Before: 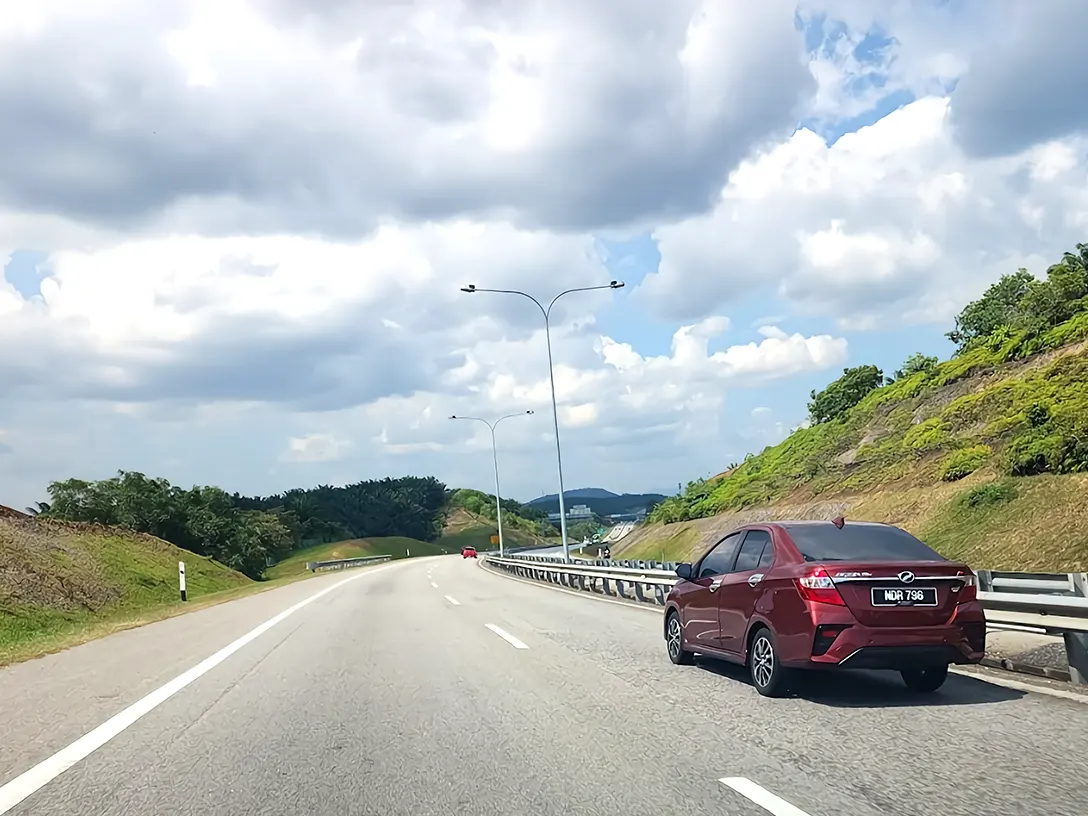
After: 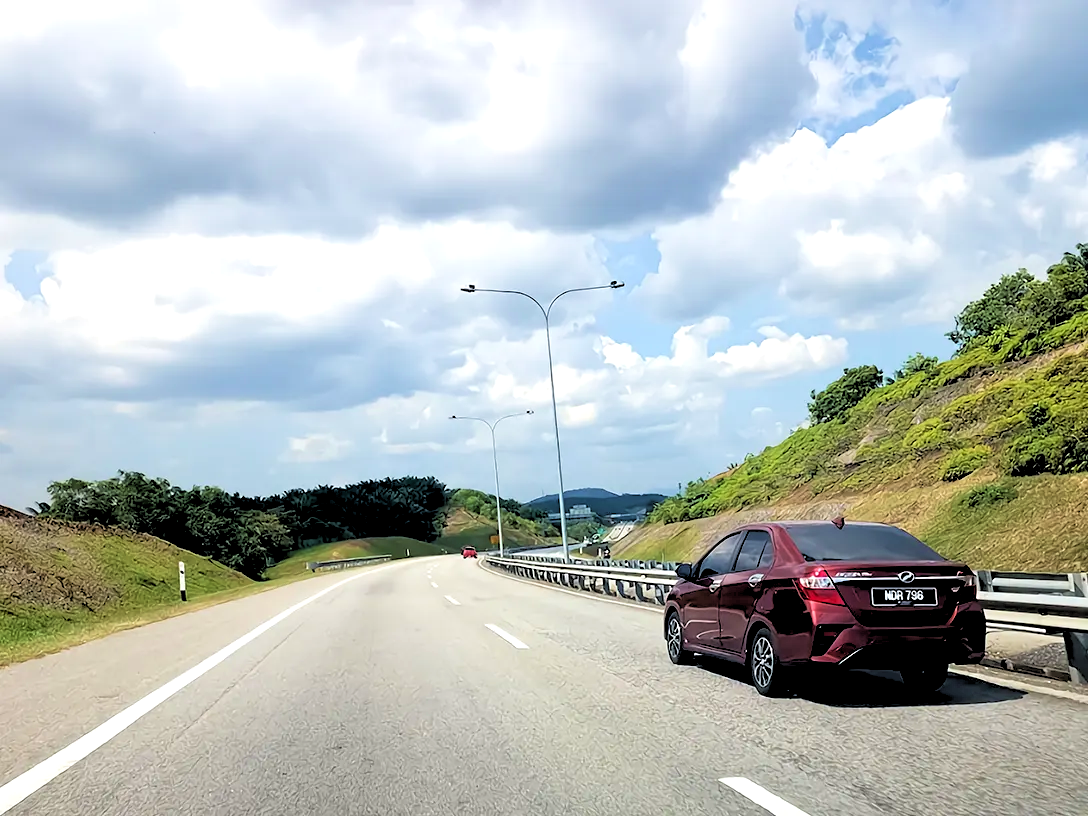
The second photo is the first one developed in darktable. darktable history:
rgb levels: levels [[0.029, 0.461, 0.922], [0, 0.5, 1], [0, 0.5, 1]]
velvia: on, module defaults
